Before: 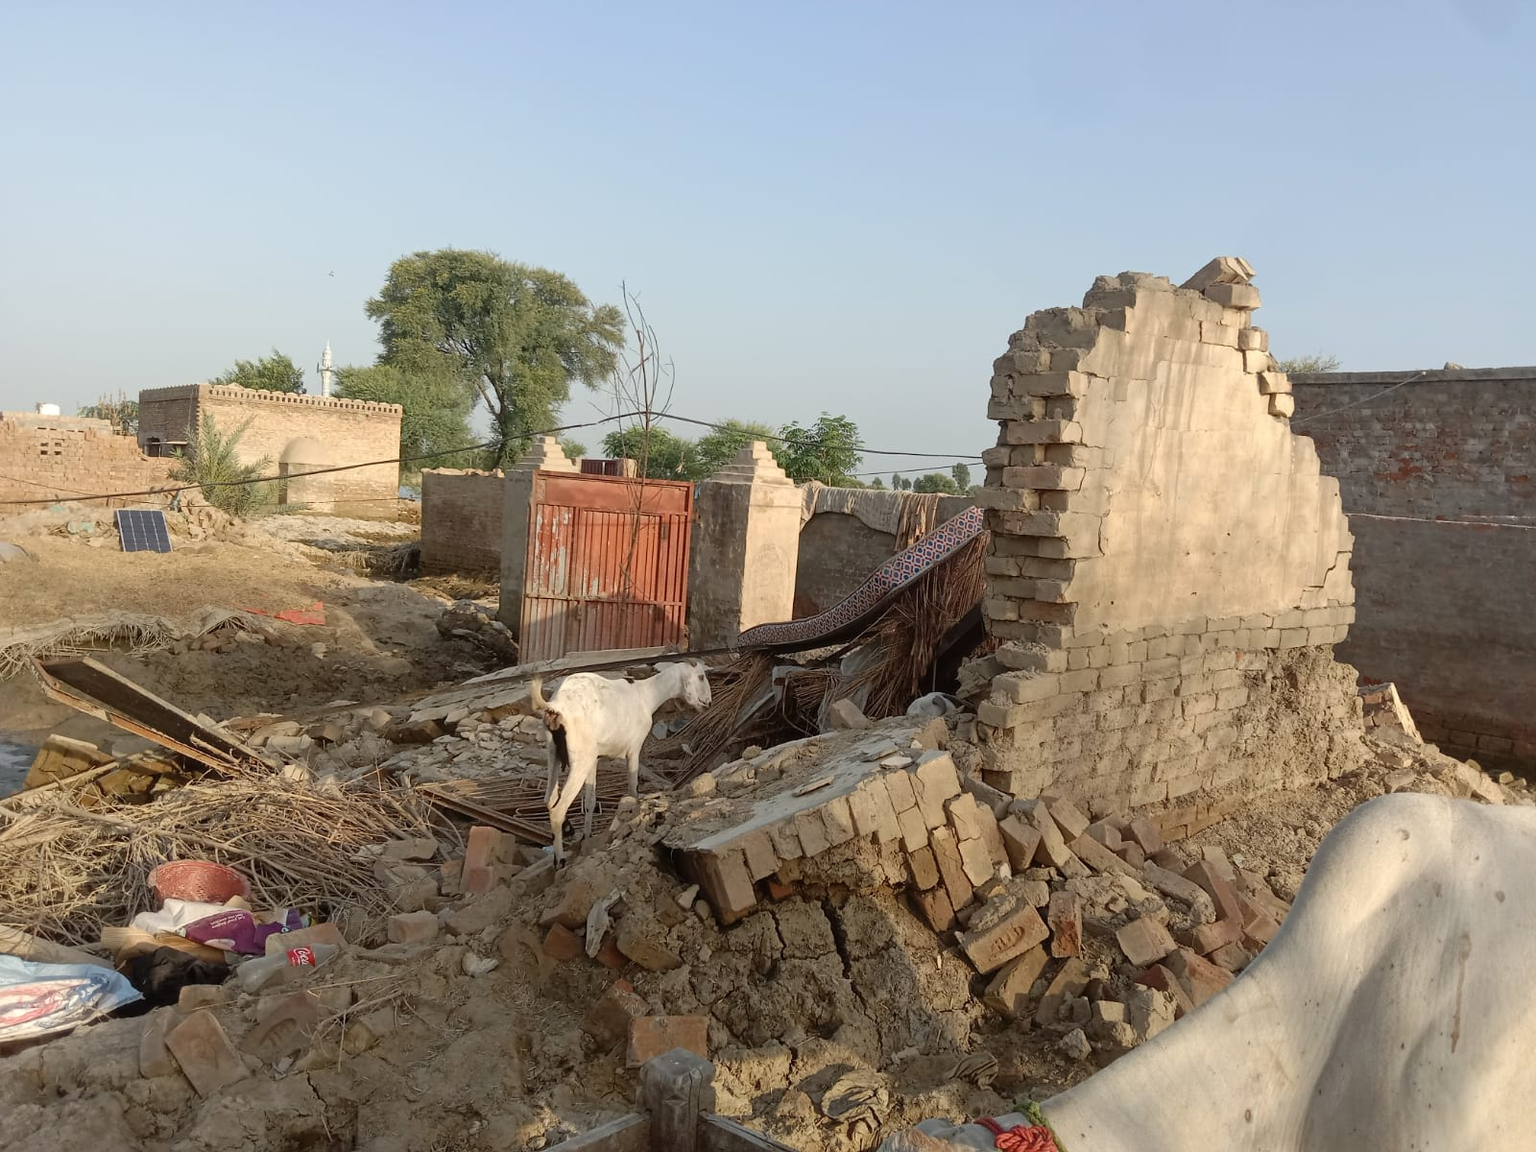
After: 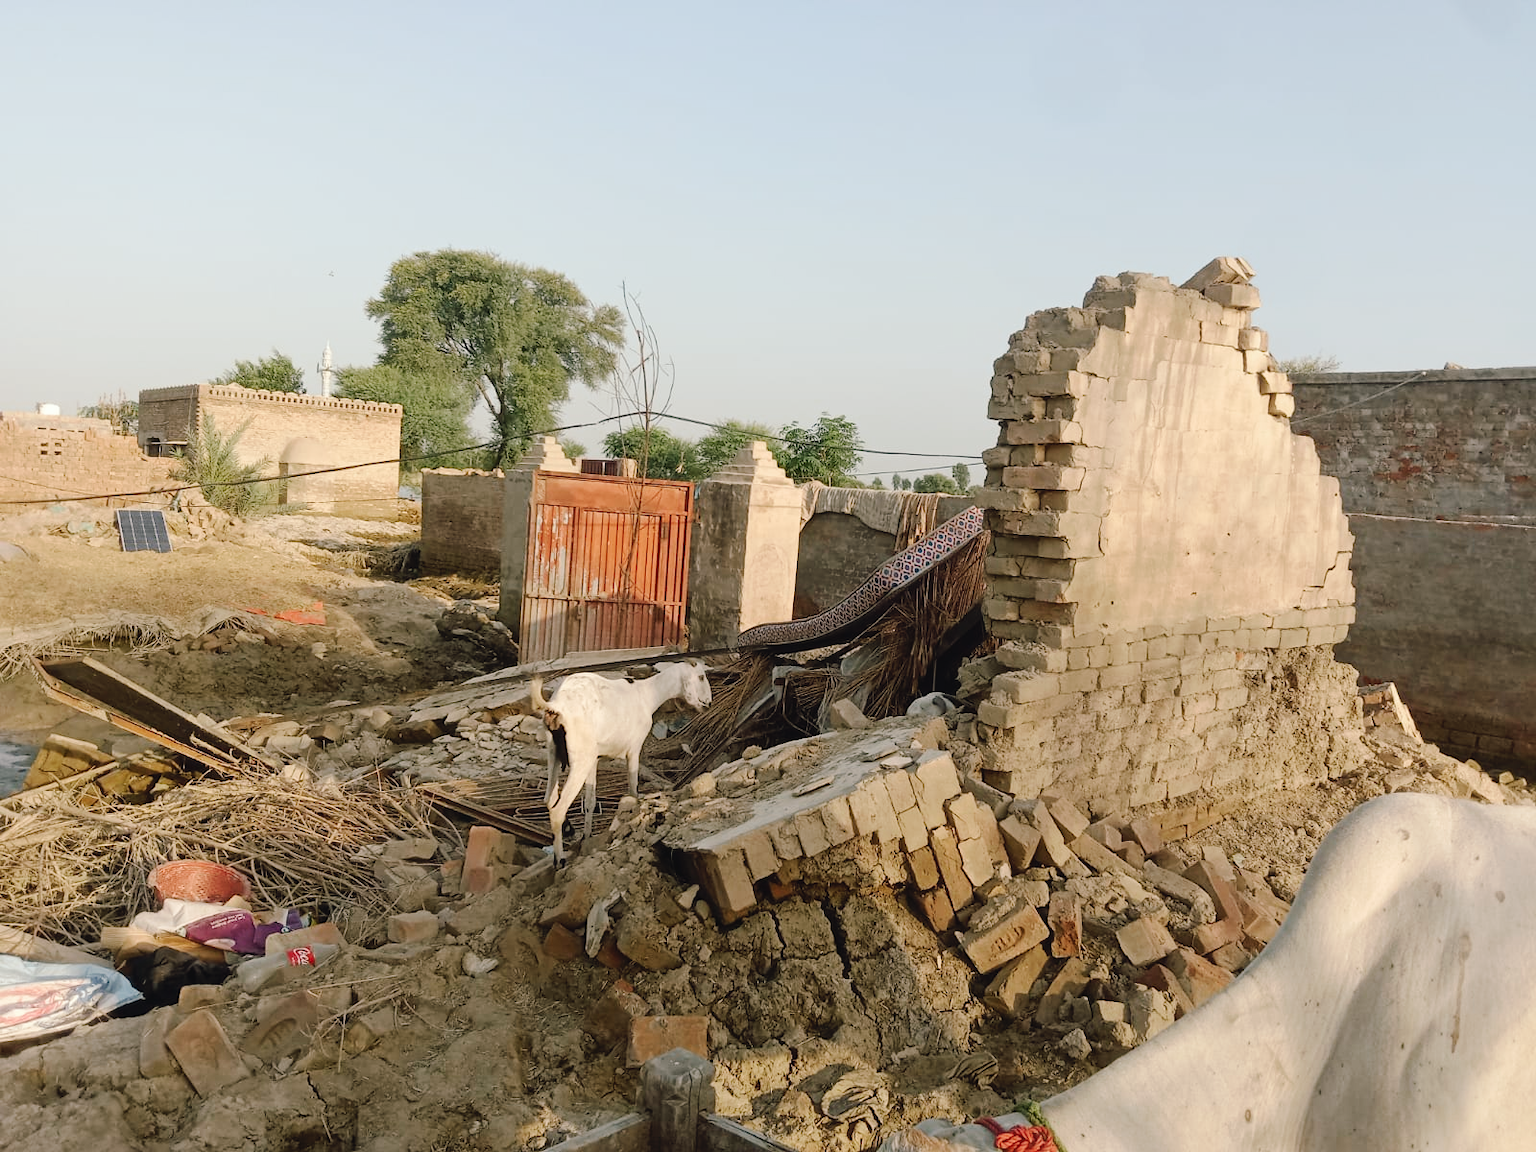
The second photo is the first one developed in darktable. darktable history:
tone curve: curves: ch0 [(0, 0) (0.003, 0.035) (0.011, 0.035) (0.025, 0.035) (0.044, 0.046) (0.069, 0.063) (0.1, 0.084) (0.136, 0.123) (0.177, 0.174) (0.224, 0.232) (0.277, 0.304) (0.335, 0.387) (0.399, 0.476) (0.468, 0.566) (0.543, 0.639) (0.623, 0.714) (0.709, 0.776) (0.801, 0.851) (0.898, 0.921) (1, 1)], preserve colors none
color look up table: target L [93.84, 87.82, 90.74, 68.76, 69.78, 61.98, 51.82, 45.43, 49.92, 32.5, 15.31, 200.3, 83.58, 78.63, 60.03, 62.49, 54.59, 53.93, 54.05, 48.56, 44.28, 43.33, 29.2, 20.45, 3.666, 96.34, 82.73, 75.78, 77.17, 68.89, 63.57, 63.04, 68.73, 48.62, 52.97, 47.94, 43.22, 45, 42.78, 17.36, 15.48, 20.48, 94.13, 89.73, 71.25, 65.99, 58.45, 51.03, 41.25], target a [-7.149, -26.47, -39.79, -26.56, -48.97, -56.29, -19.46, -36.41, -15.63, -25.18, -12.34, 0, 12.47, 10.46, 50.28, 37.23, 62.72, 71.63, -1.719, 75.21, 33.55, 28.87, 3.531, 34.45, 11.68, 1.667, 25.21, 32.82, 14.22, 16.72, 60.58, 62.08, 38.07, 42.85, 5.93, 60.97, 15.43, 45.25, 27.35, 4.081, 26.15, 28.08, -18.16, -33.61, -3.795, -26.01, -32.3, -4.459, -9.219], target b [35.84, 59.9, 14.91, 28.99, 28.99, 53.73, 48.12, 41, 12.98, 31.53, 20.14, 0, 17.53, 78.68, 63, 40.39, 49.06, 24.03, 36.85, 58.36, 46.48, 15.19, 14.82, 27.38, 0.303, -1.62, -18.68, 2.648, -31.25, 0.953, -10.25, -28.75, -42.92, -2.01, -50.64, -13.04, -10.35, -49.37, -68.33, -27.26, -19.16, -57.19, -0.272, -11.27, -20.28, -21.33, 4.749, -7.456, -30.19], num patches 49
